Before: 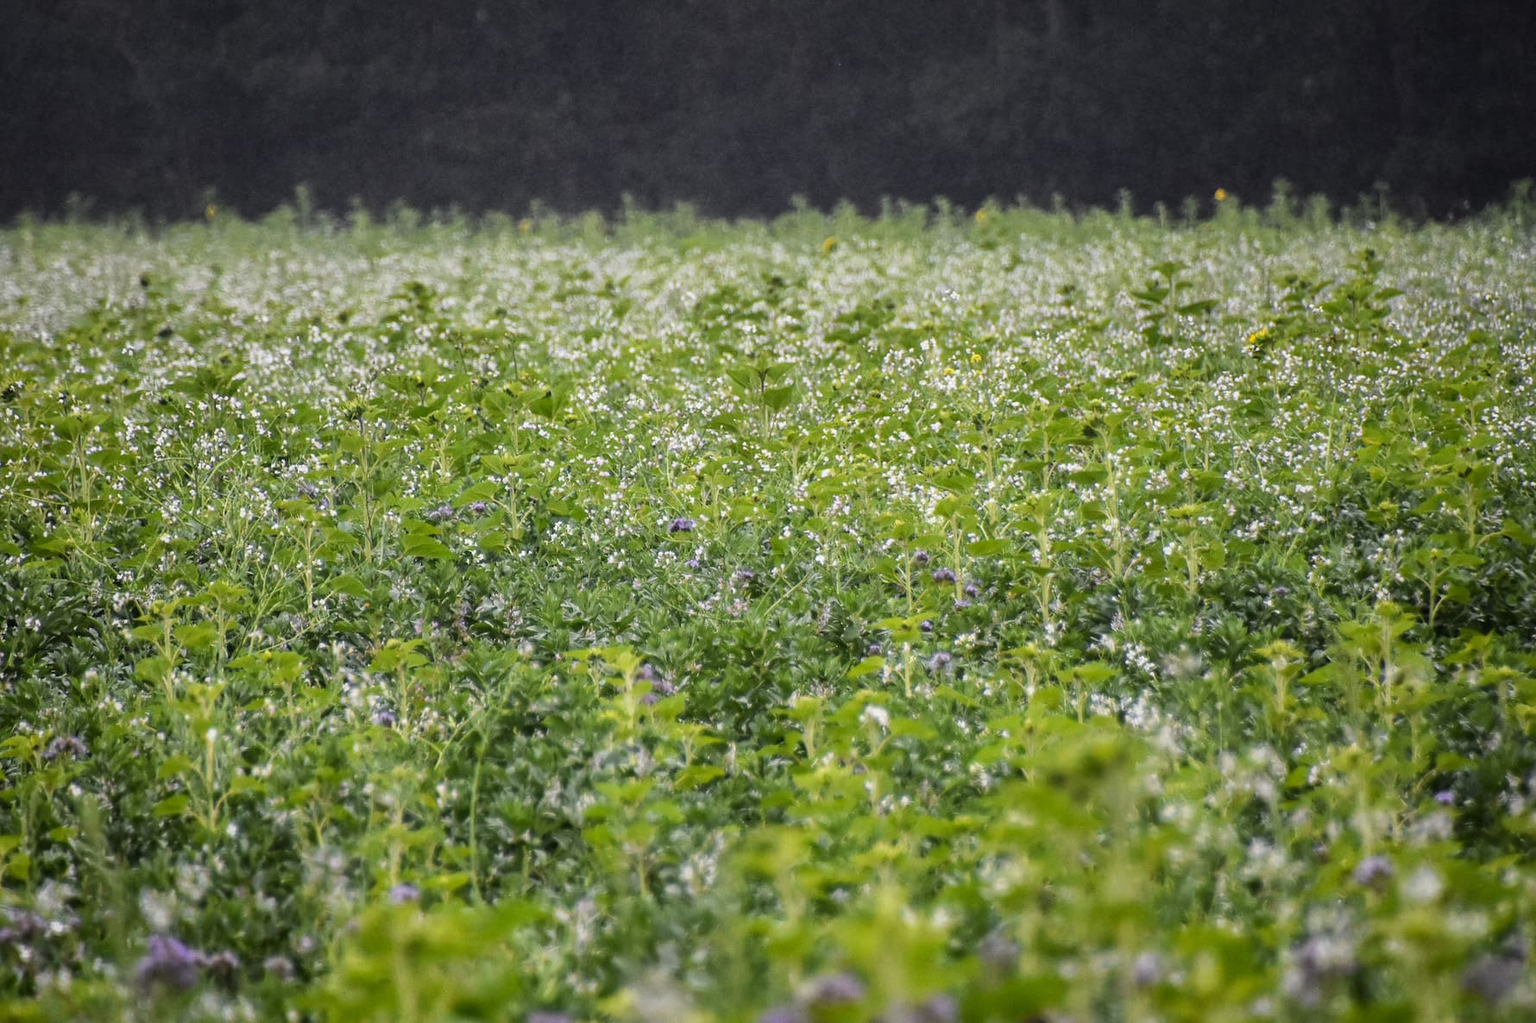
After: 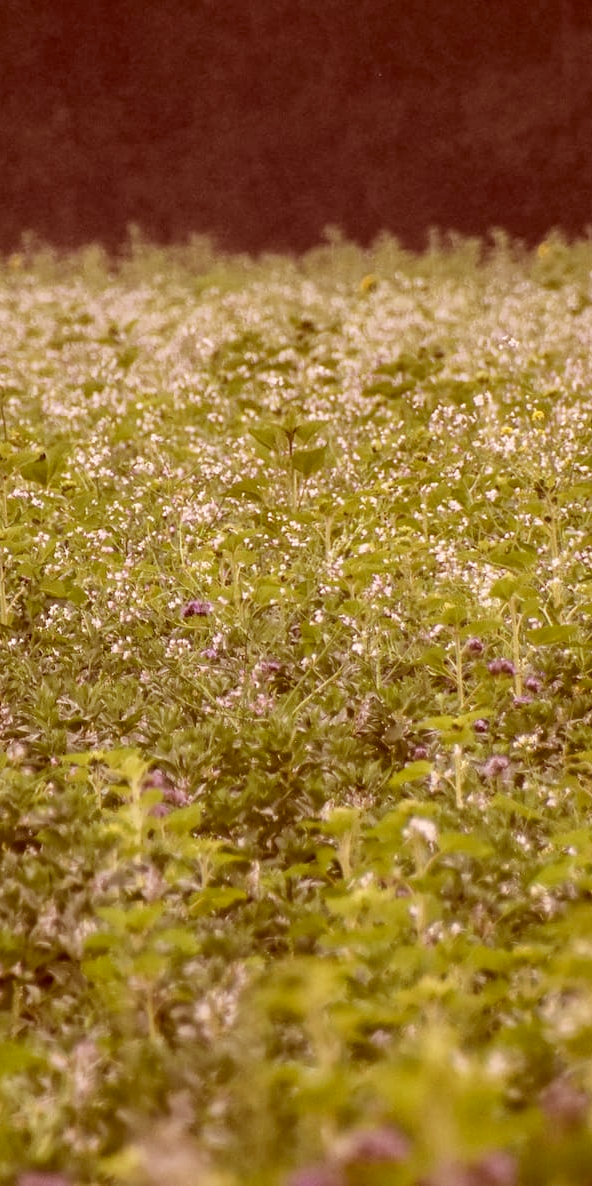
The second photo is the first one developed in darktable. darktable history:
crop: left 33.36%, right 33.36%
color zones: curves: ch0 [(0.25, 0.5) (0.463, 0.627) (0.484, 0.637) (0.75, 0.5)]
color correction: highlights a* 9.03, highlights b* 8.71, shadows a* 40, shadows b* 40, saturation 0.8
